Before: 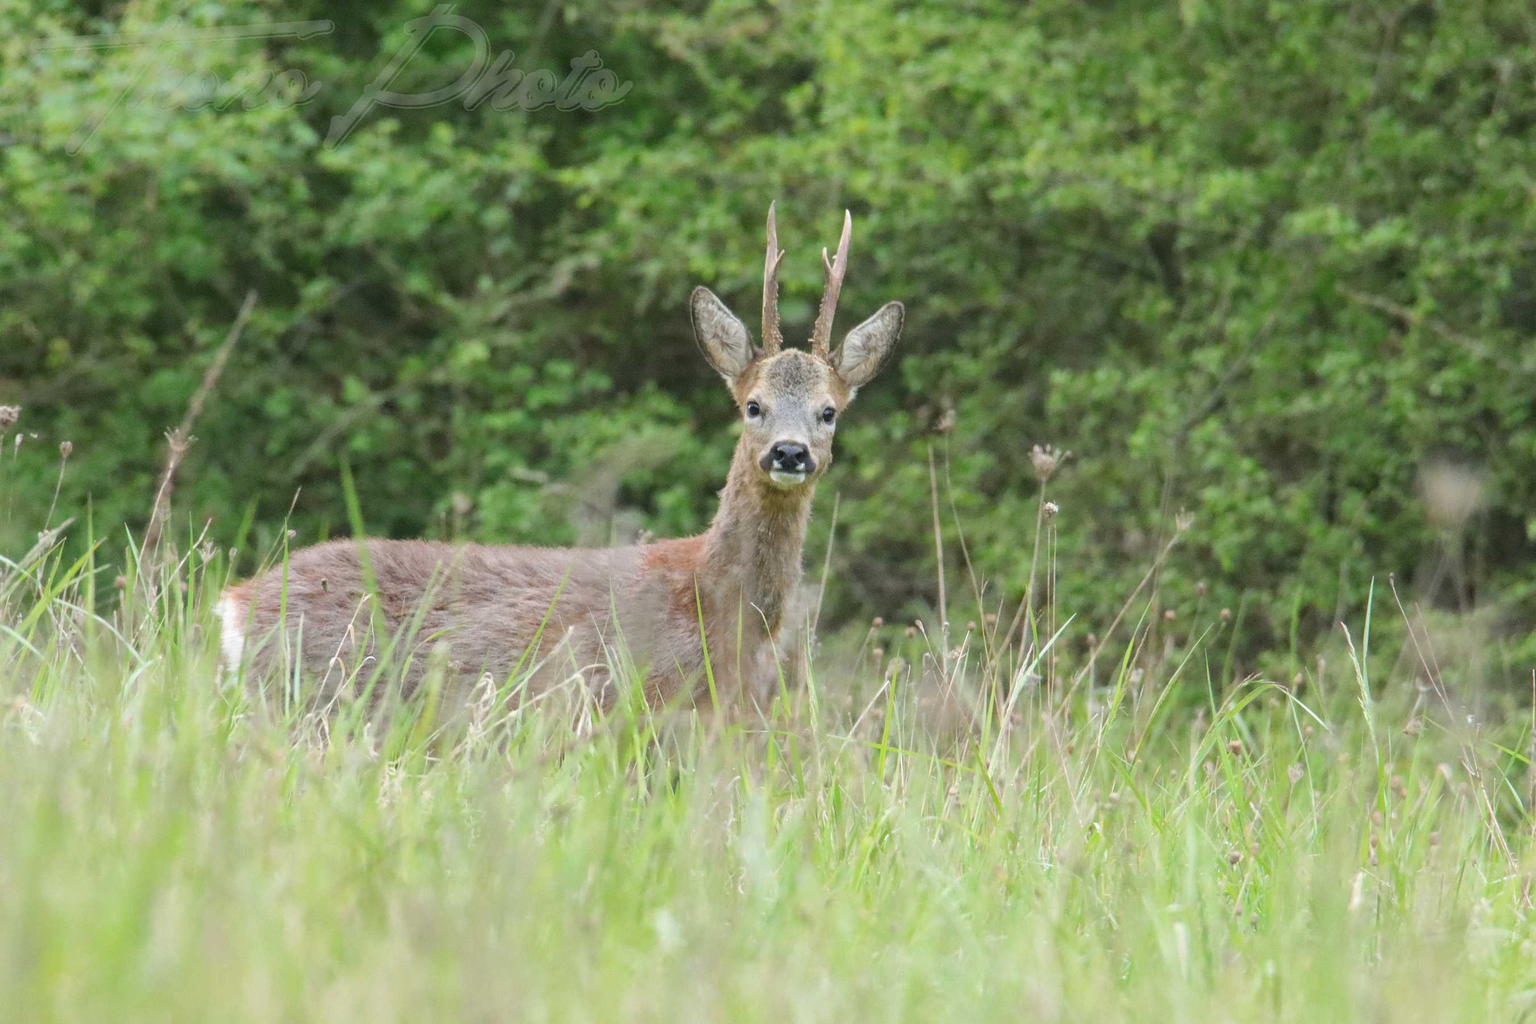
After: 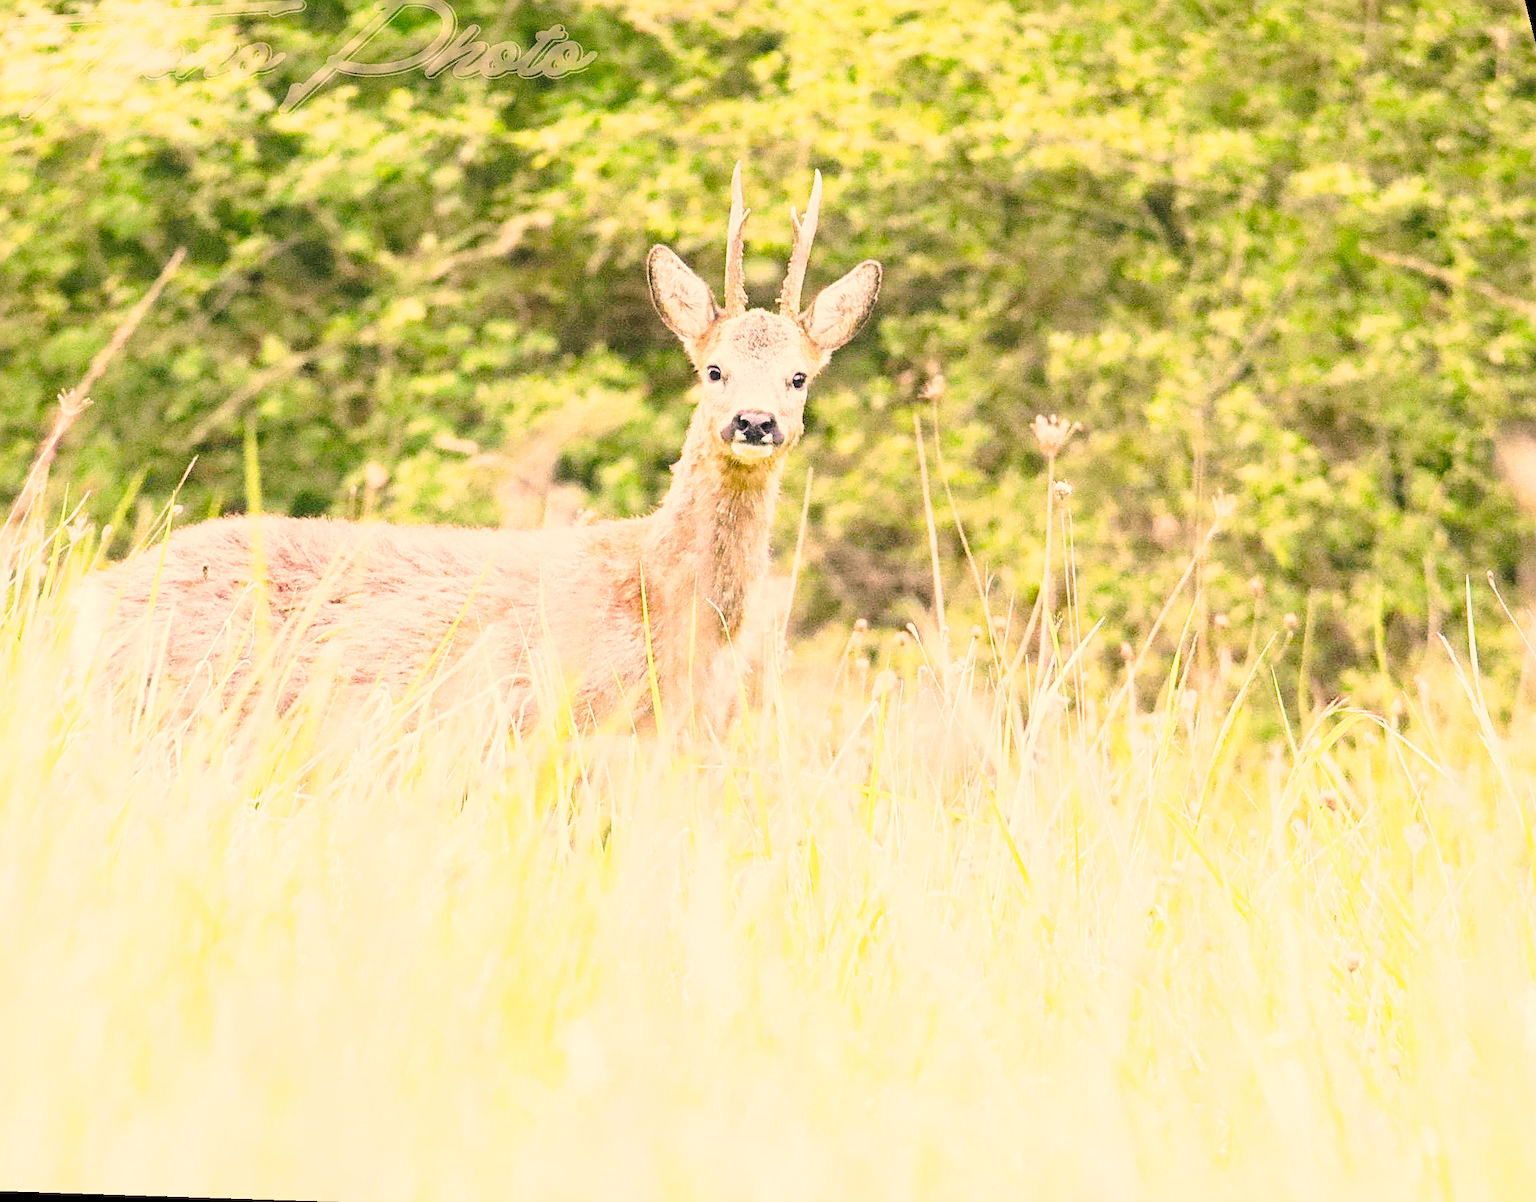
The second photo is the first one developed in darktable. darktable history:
rotate and perspective: rotation 0.72°, lens shift (vertical) -0.352, lens shift (horizontal) -0.051, crop left 0.152, crop right 0.859, crop top 0.019, crop bottom 0.964
exposure: black level correction 0, exposure 0.953 EV, compensate exposure bias true, compensate highlight preservation false
base curve: curves: ch0 [(0, 0) (0.036, 0.037) (0.121, 0.228) (0.46, 0.76) (0.859, 0.983) (1, 1)], preserve colors none
sharpen: radius 2.767
color correction: highlights a* 21.88, highlights b* 22.25
